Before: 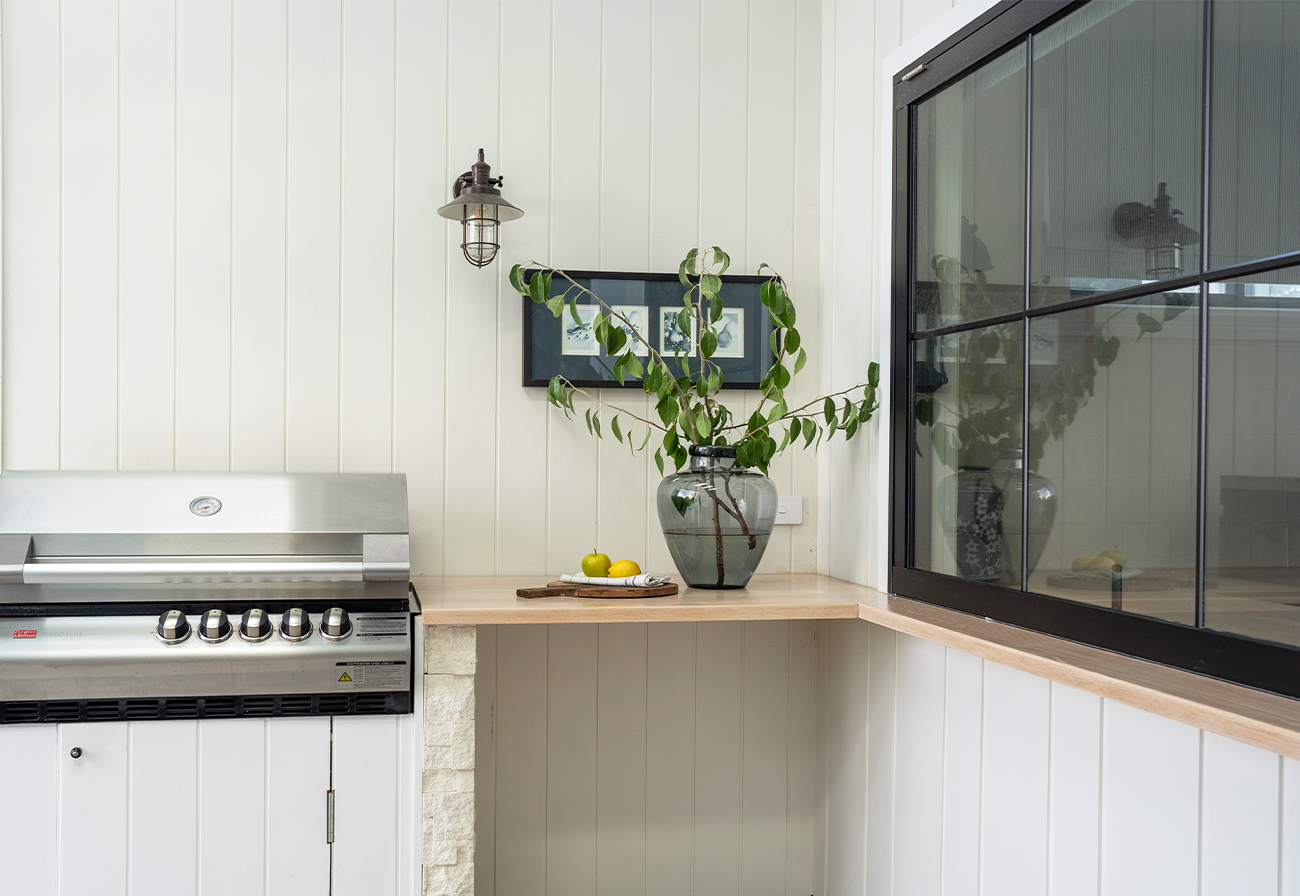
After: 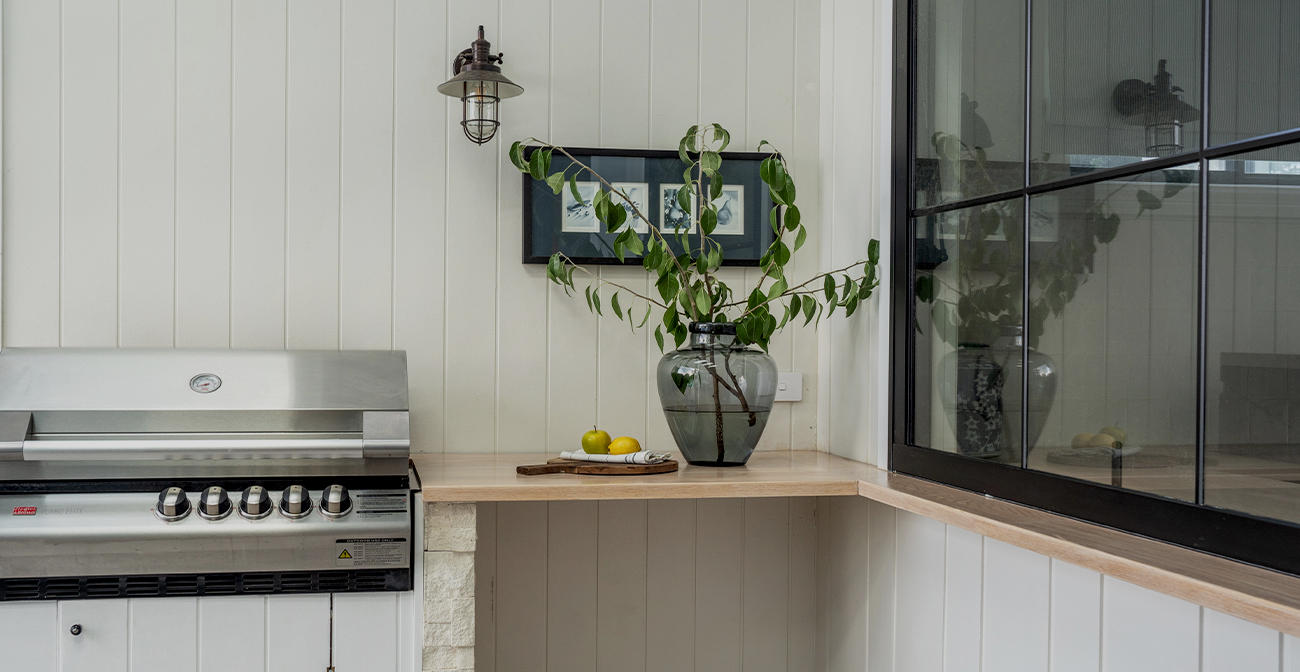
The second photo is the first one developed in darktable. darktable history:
crop: top 13.819%, bottom 11.169%
exposure: exposure -0.582 EV, compensate highlight preservation false
local contrast: detail 130%
